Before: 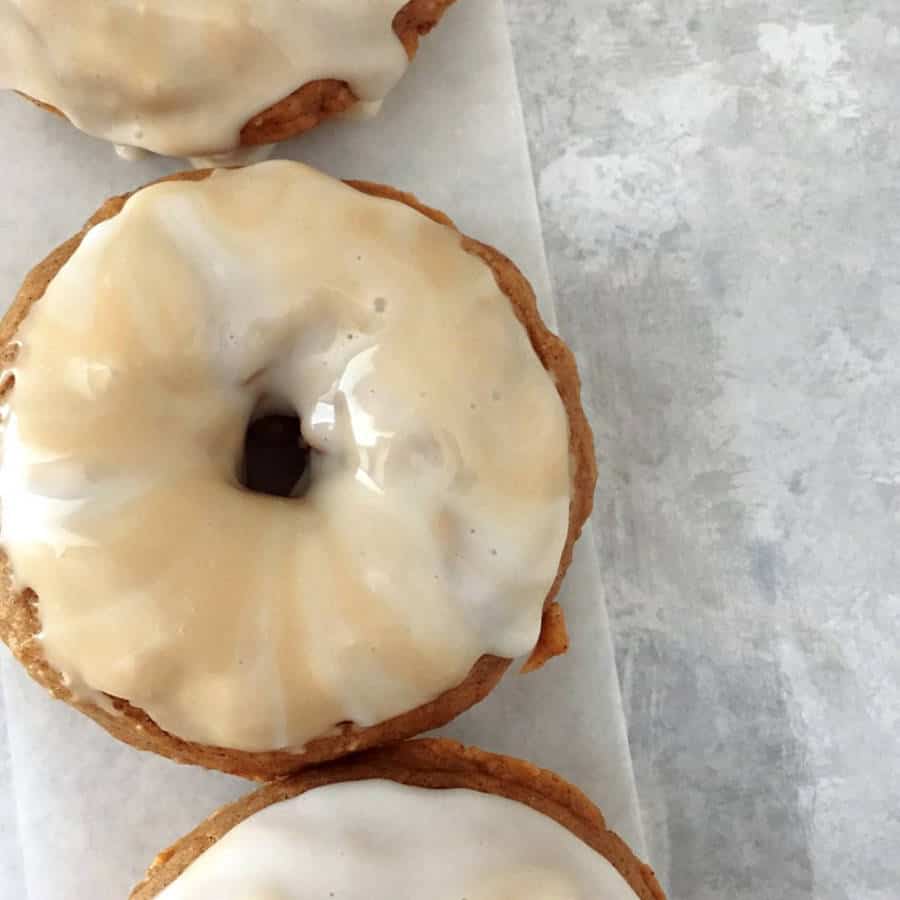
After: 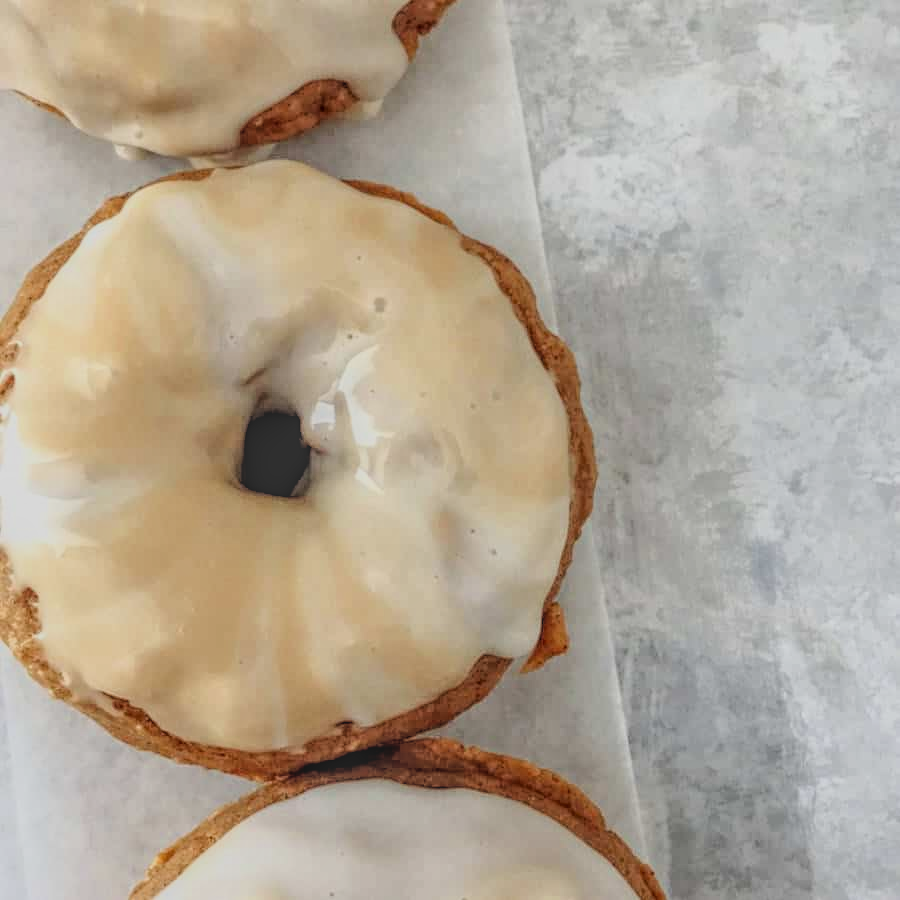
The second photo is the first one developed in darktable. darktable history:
local contrast: highlights 20%, shadows 30%, detail 200%, midtone range 0.2
levels: levels [0.016, 0.484, 0.953]
filmic rgb: black relative exposure -6.15 EV, white relative exposure 6.96 EV, hardness 2.23, color science v6 (2022)
